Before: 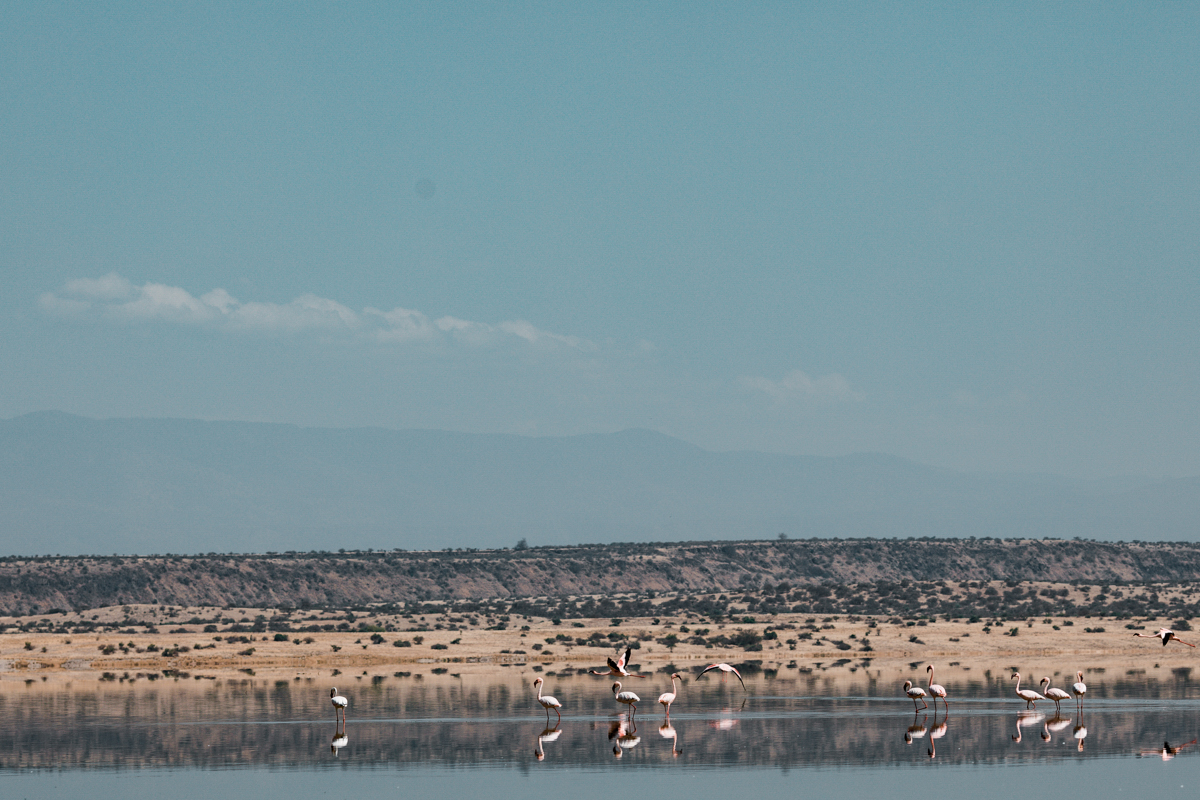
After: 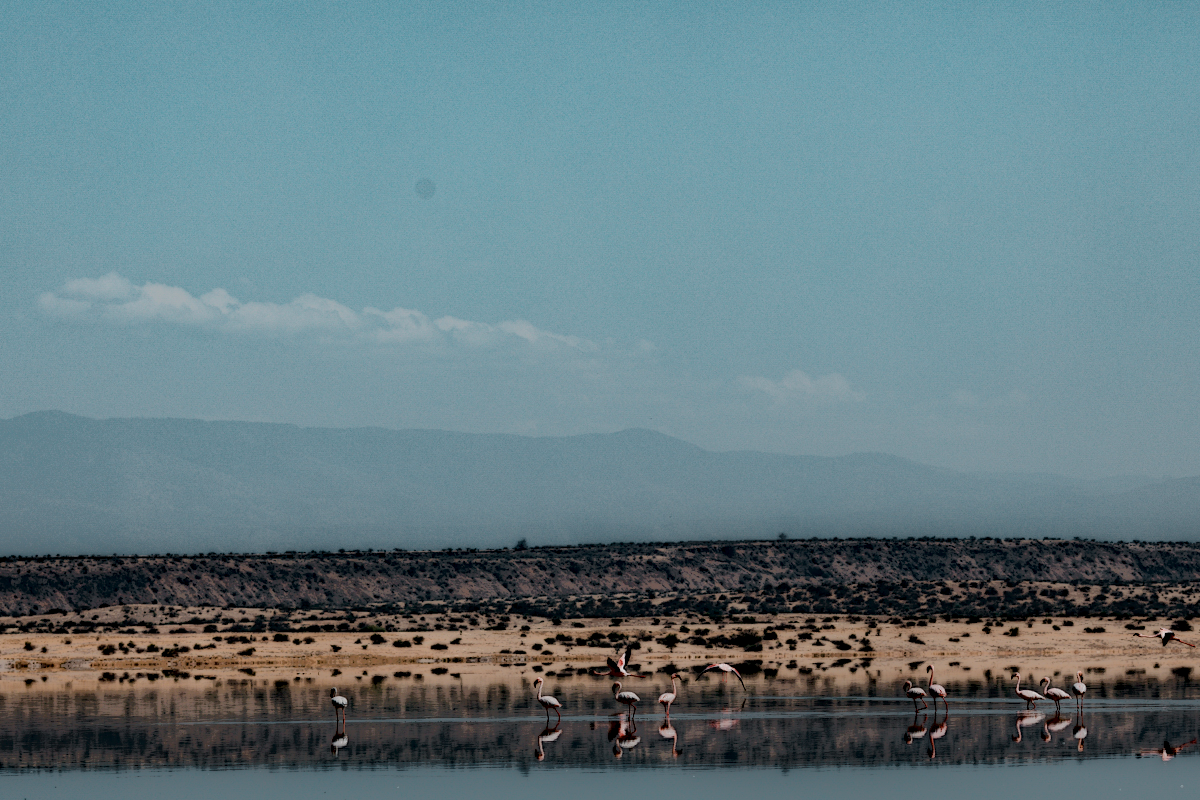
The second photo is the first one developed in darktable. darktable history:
local contrast: highlights 2%, shadows 227%, detail 164%, midtone range 0.003
color balance rgb: shadows lift › luminance -19.743%, perceptual saturation grading › global saturation 0.165%, global vibrance 19.486%
